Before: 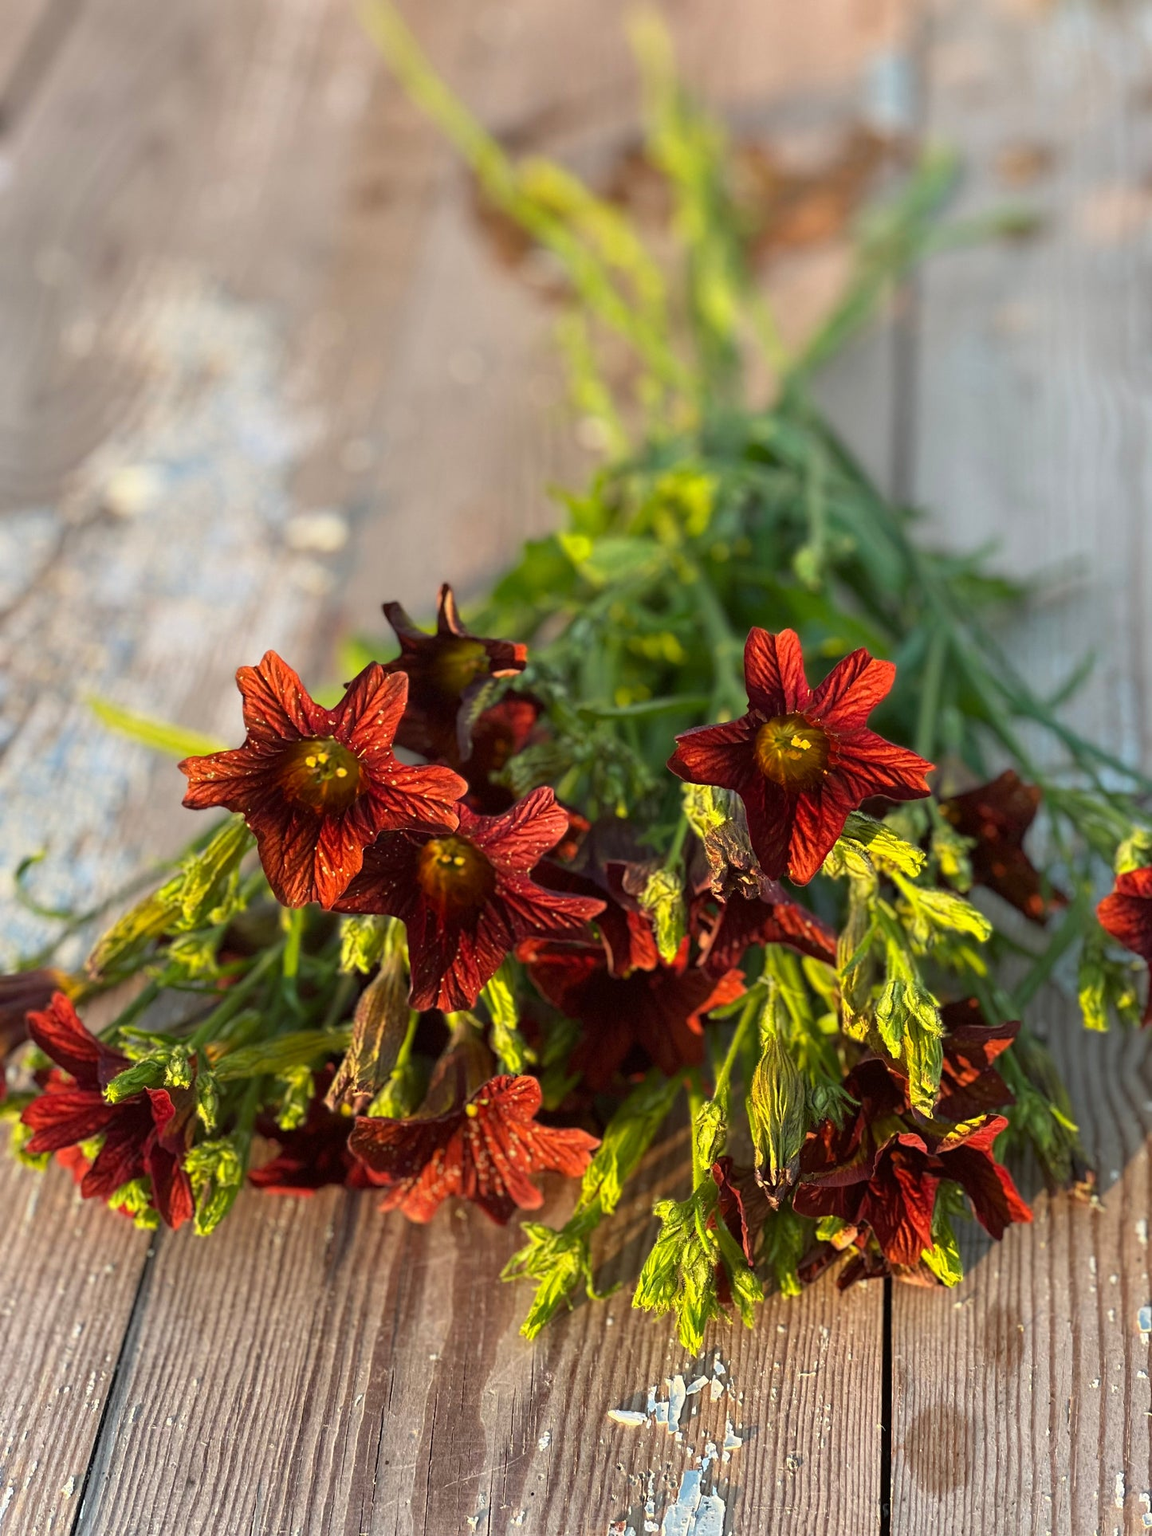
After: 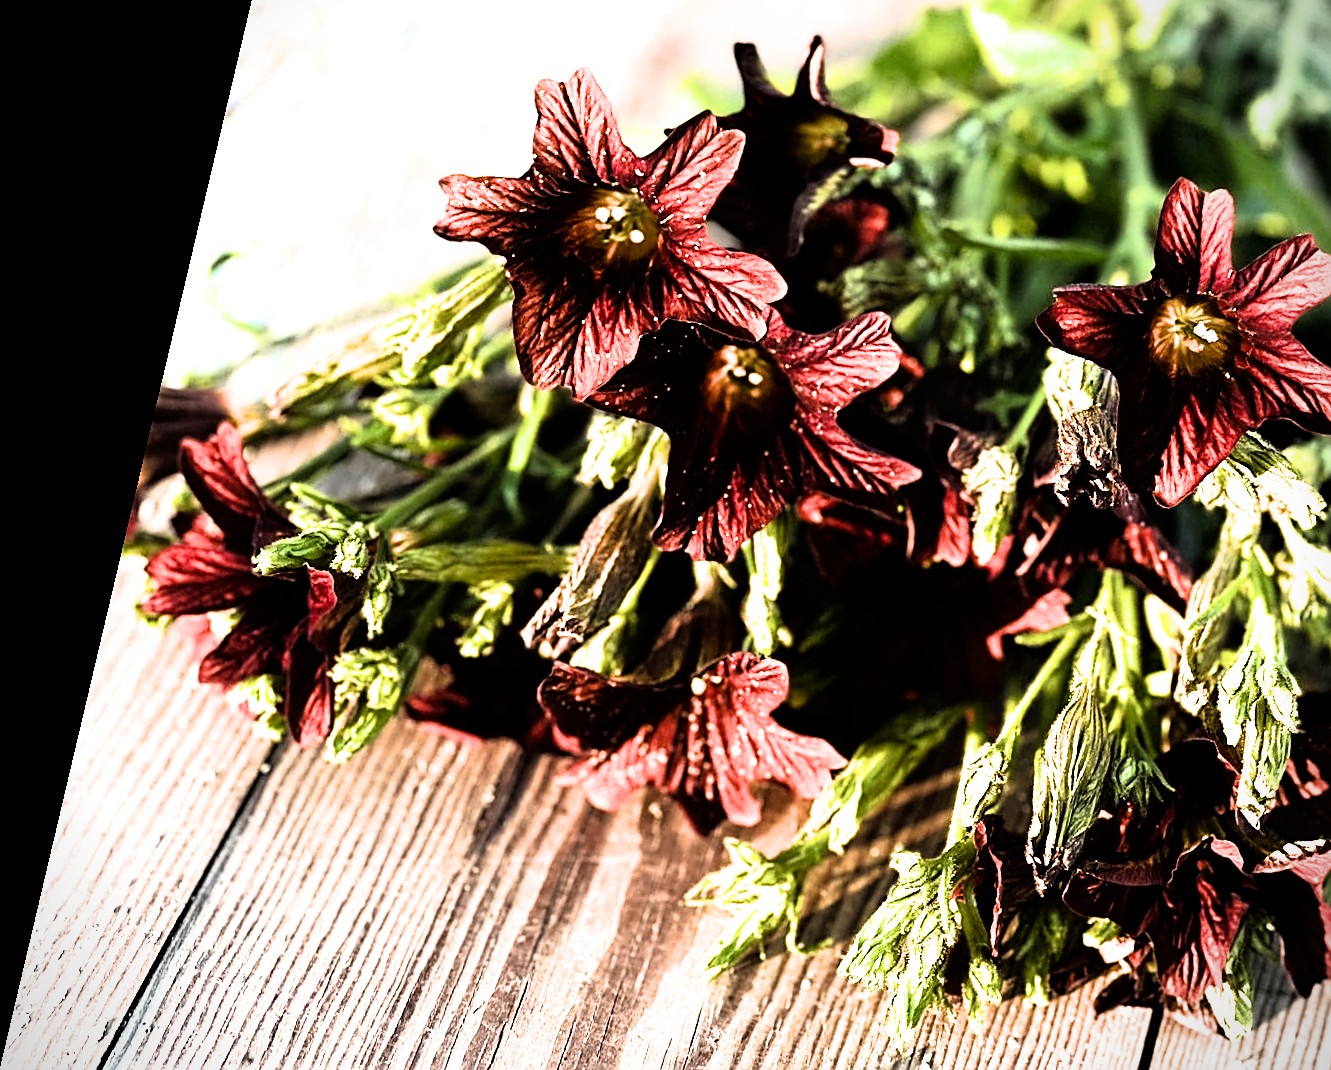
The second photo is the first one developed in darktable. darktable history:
vignetting: fall-off start 92.6%, brightness -0.52, saturation -0.51, center (-0.012, 0)
crop: top 36.498%, right 27.964%, bottom 14.995%
sharpen: on, module defaults
filmic rgb: white relative exposure 2.2 EV, hardness 6.97
rgb curve: curves: ch0 [(0, 0) (0.21, 0.15) (0.24, 0.21) (0.5, 0.75) (0.75, 0.96) (0.89, 0.99) (1, 1)]; ch1 [(0, 0.02) (0.21, 0.13) (0.25, 0.2) (0.5, 0.67) (0.75, 0.9) (0.89, 0.97) (1, 1)]; ch2 [(0, 0.02) (0.21, 0.13) (0.25, 0.2) (0.5, 0.67) (0.75, 0.9) (0.89, 0.97) (1, 1)], compensate middle gray true
rotate and perspective: rotation 13.27°, automatic cropping off
